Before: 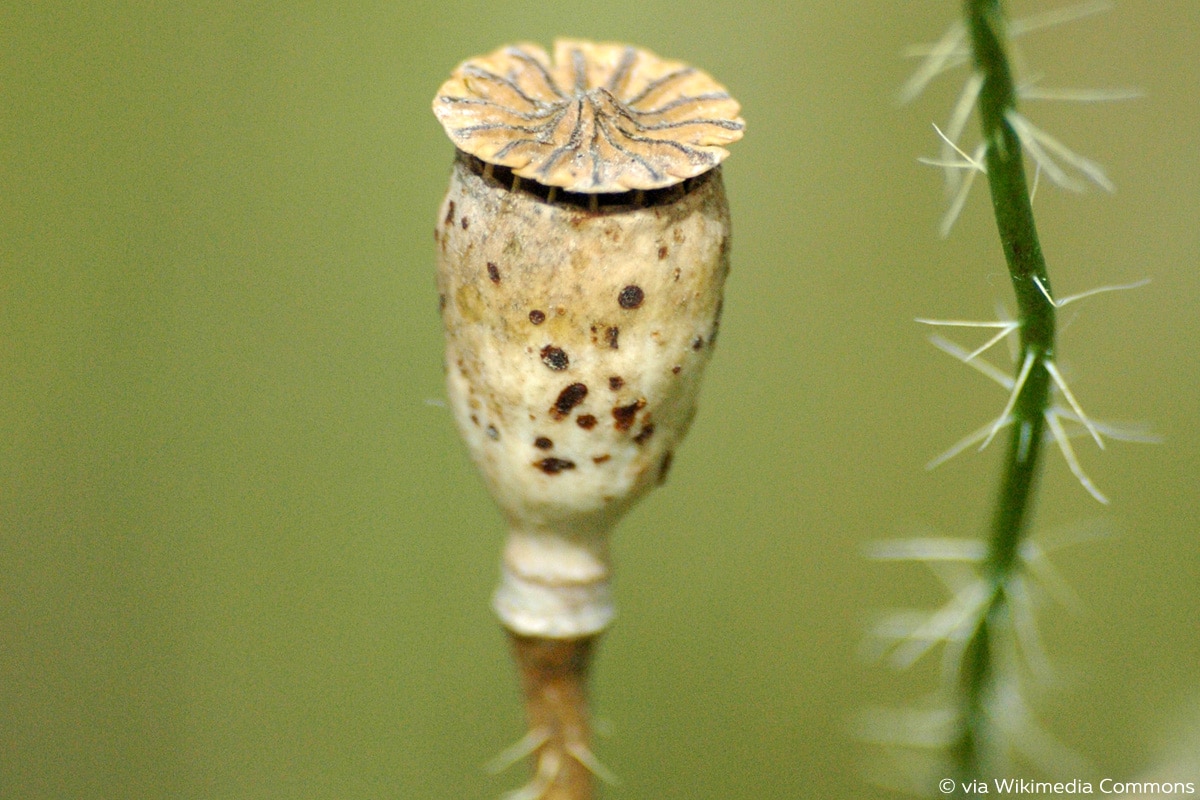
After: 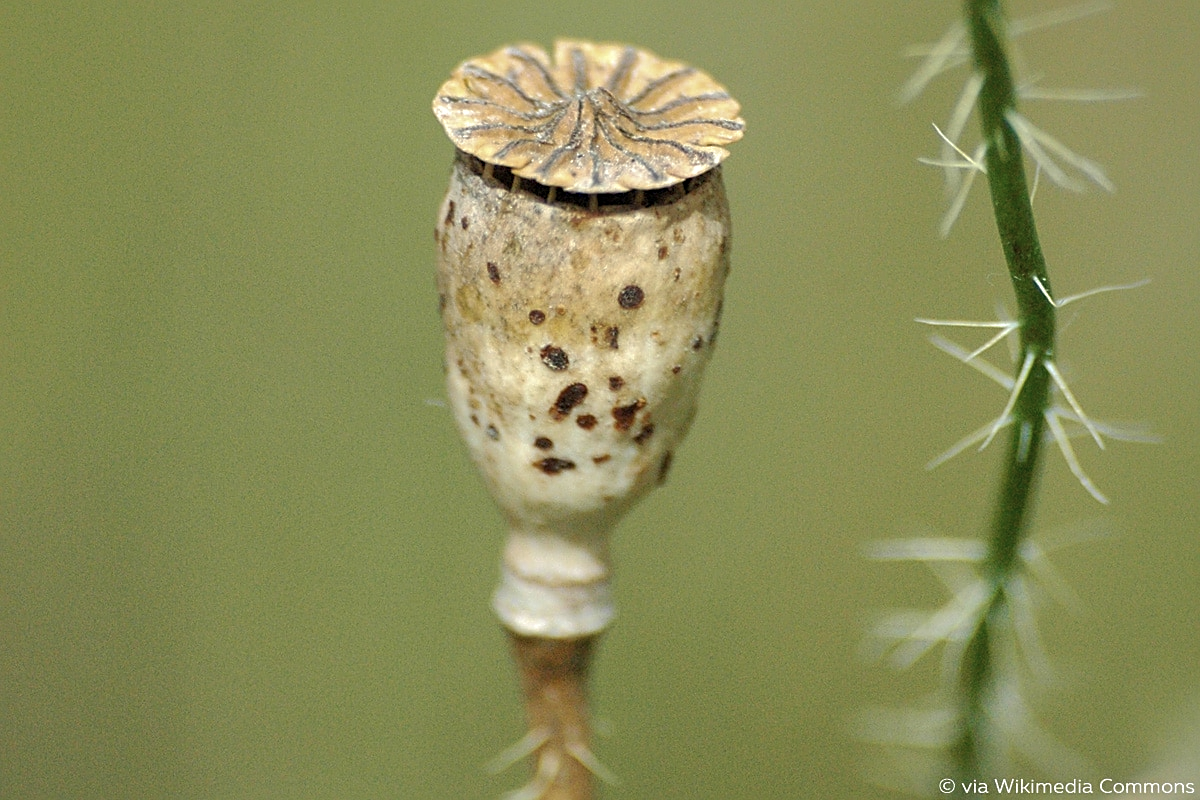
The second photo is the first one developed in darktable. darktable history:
color correction: saturation 0.8
shadows and highlights: shadows 40, highlights -60
sharpen: on, module defaults
tone equalizer: on, module defaults
